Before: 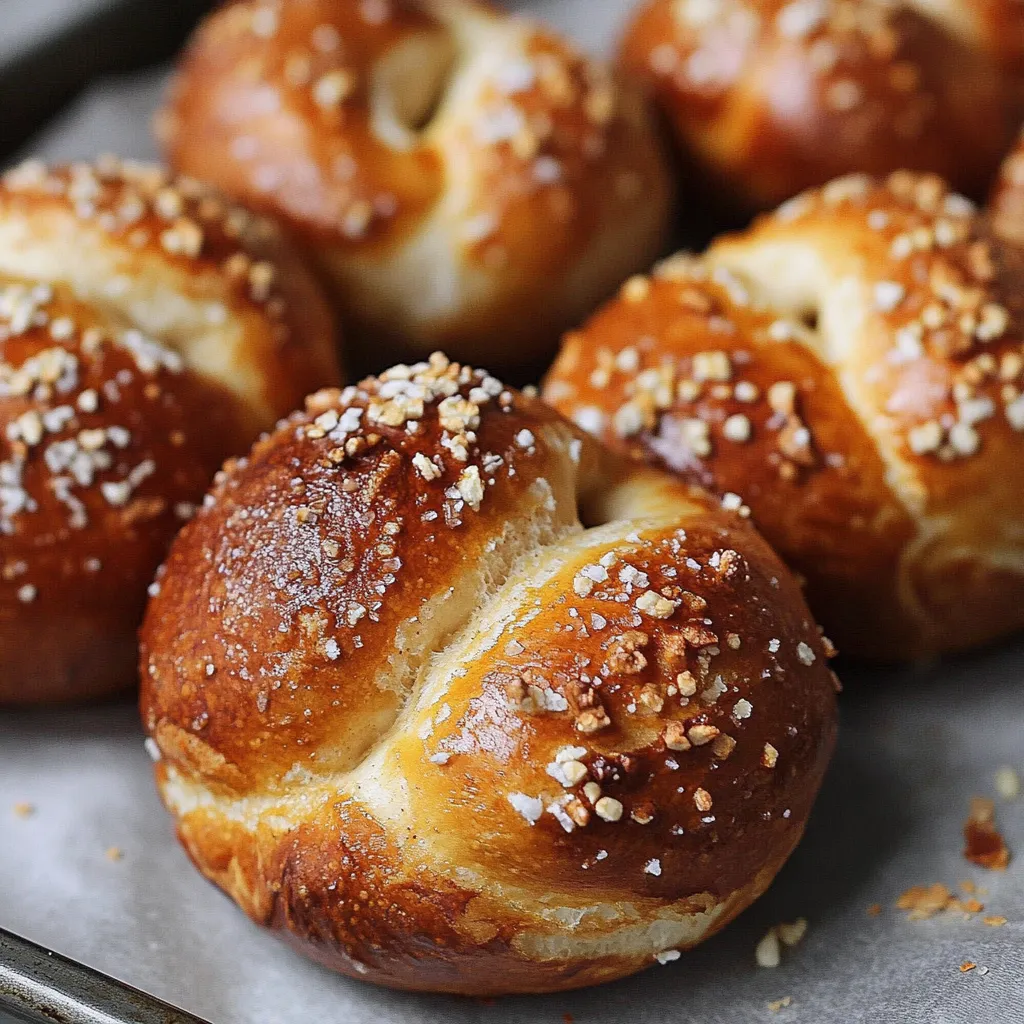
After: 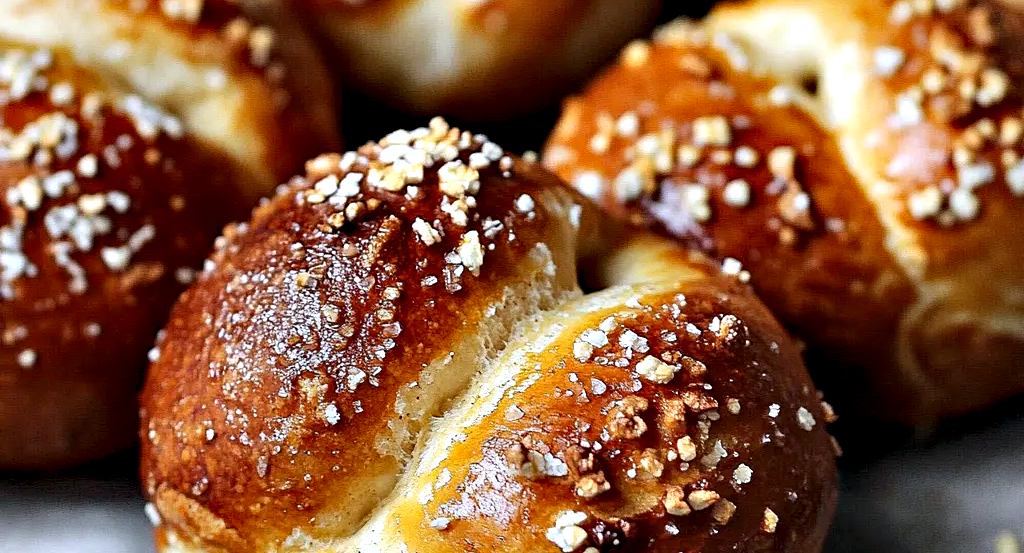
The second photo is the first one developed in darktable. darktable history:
haze removal: compatibility mode true, adaptive false
color calibration: illuminant same as pipeline (D50), adaptation XYZ, x 0.346, y 0.358, temperature 5006.96 K
crop and rotate: top 23.041%, bottom 22.878%
contrast equalizer: octaves 7, y [[0.6 ×6], [0.55 ×6], [0 ×6], [0 ×6], [0 ×6]]
